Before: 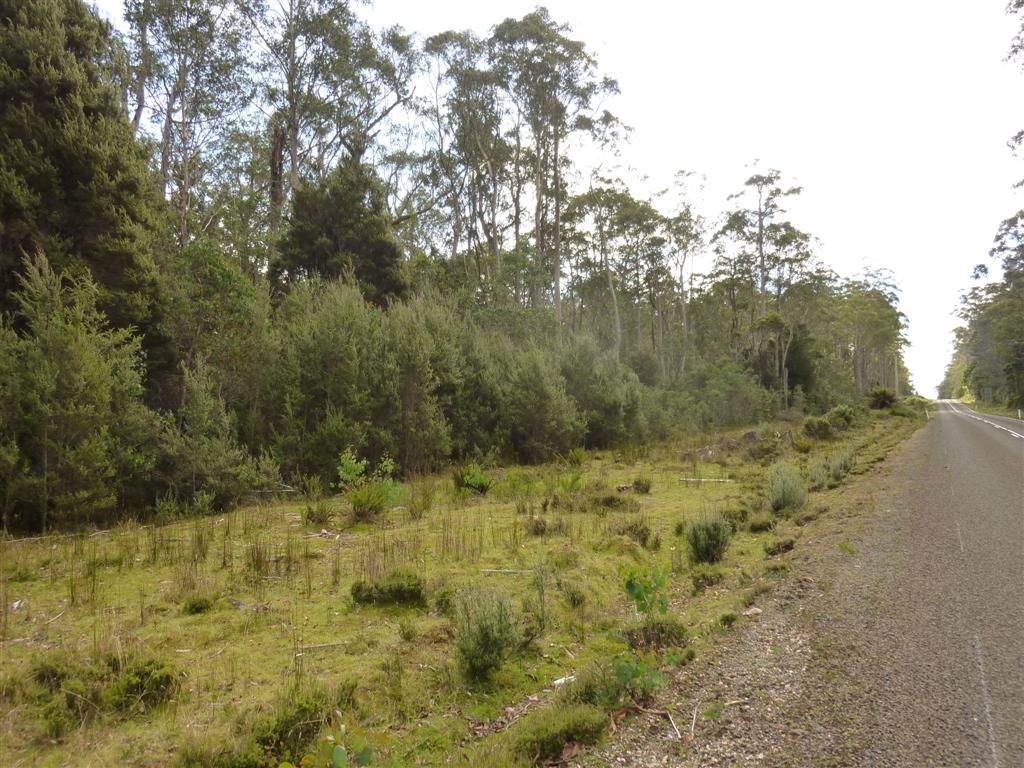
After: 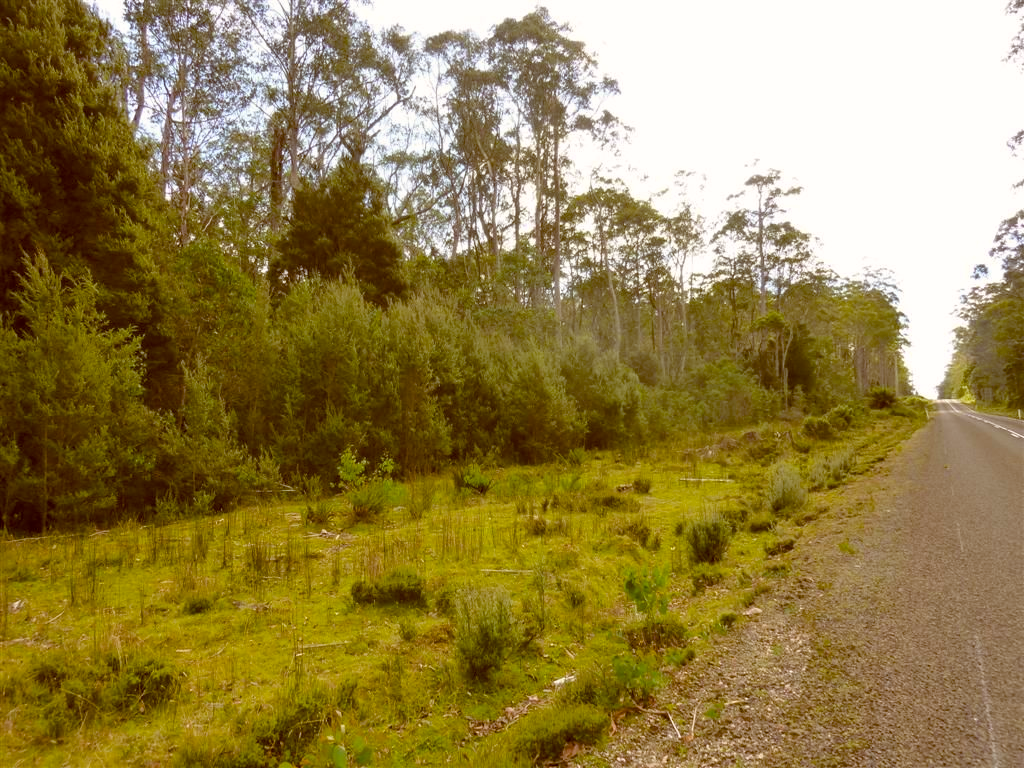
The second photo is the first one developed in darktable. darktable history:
color balance rgb: global offset › chroma 0.392%, global offset › hue 35.46°, perceptual saturation grading › global saturation 30.576%
